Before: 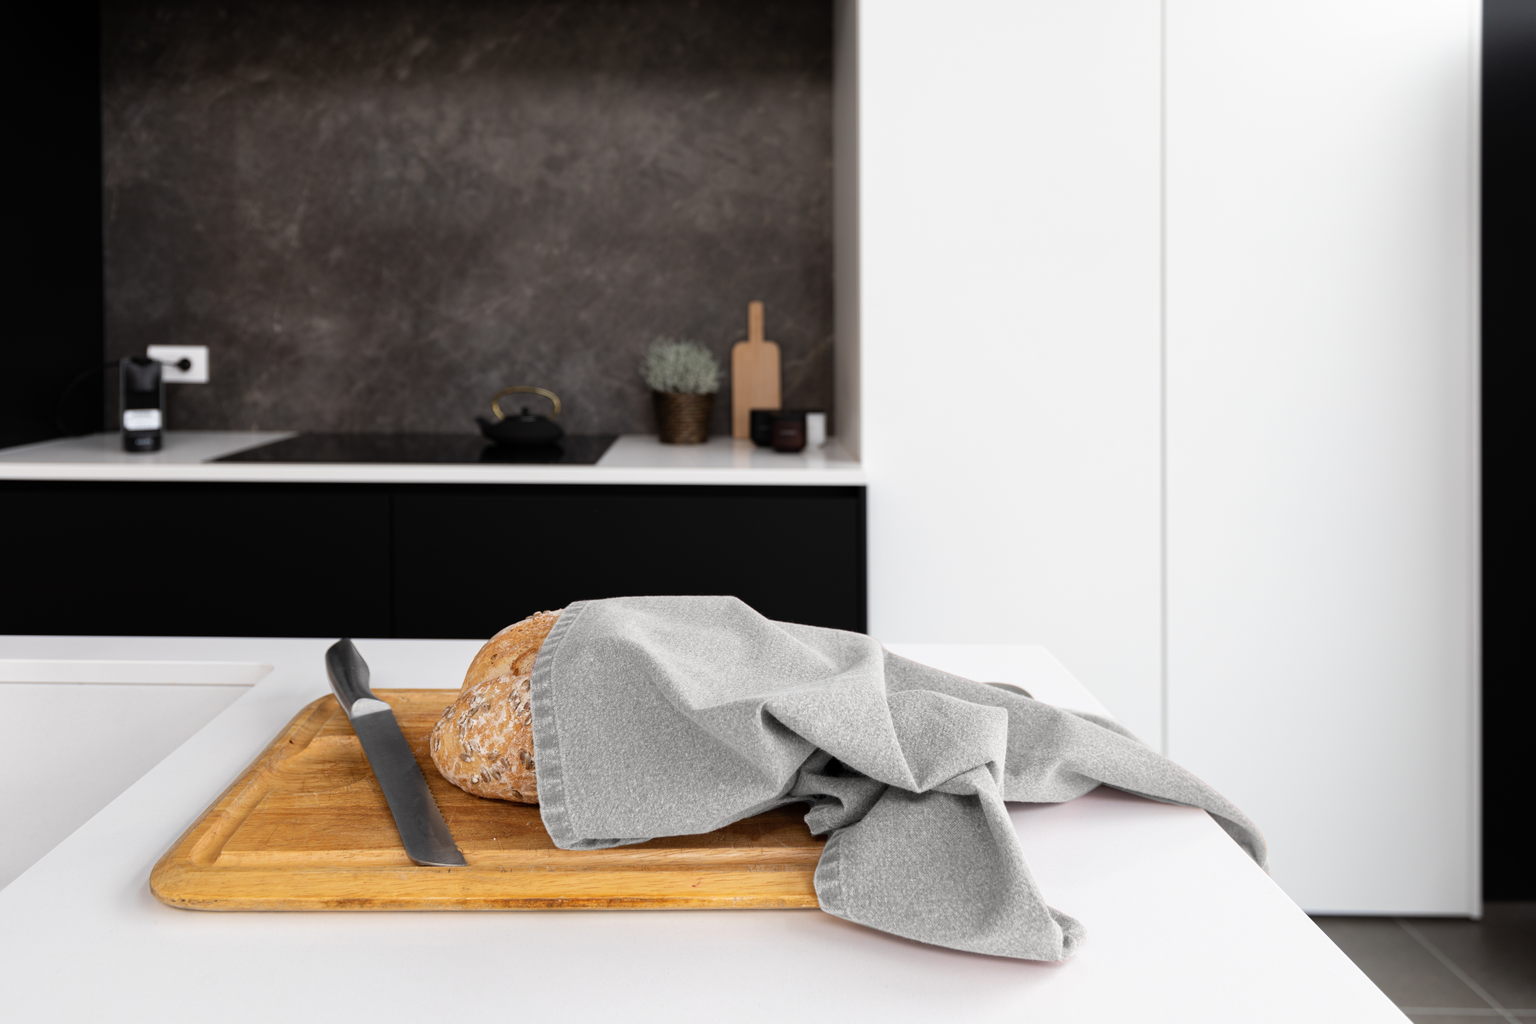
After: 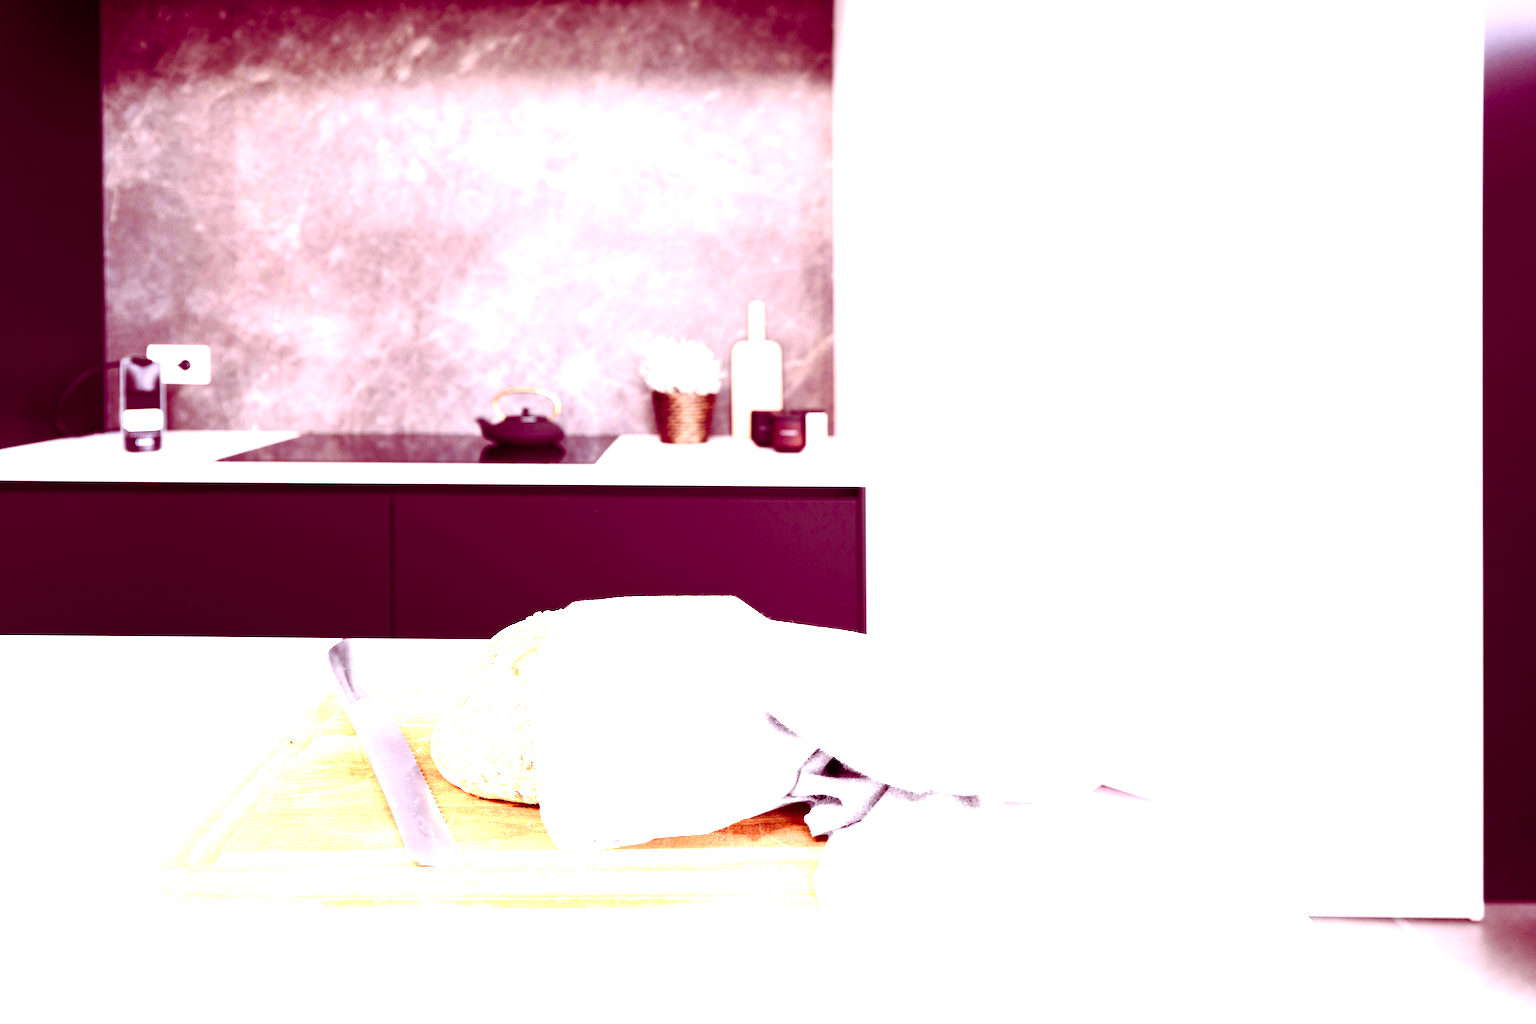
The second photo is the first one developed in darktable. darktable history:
exposure: black level correction 0, exposure 3.913 EV, compensate highlight preservation false
color balance rgb: shadows lift › luminance -18.401%, shadows lift › chroma 35.353%, perceptual saturation grading › global saturation 0.847%, perceptual saturation grading › highlights -17.511%, perceptual saturation grading › mid-tones 32.696%, perceptual saturation grading › shadows 50.266%
color calibration: output R [1.063, -0.012, -0.003, 0], output B [-0.079, 0.047, 1, 0], illuminant custom, x 0.363, y 0.385, temperature 4521.35 K
contrast brightness saturation: contrast 0.216
